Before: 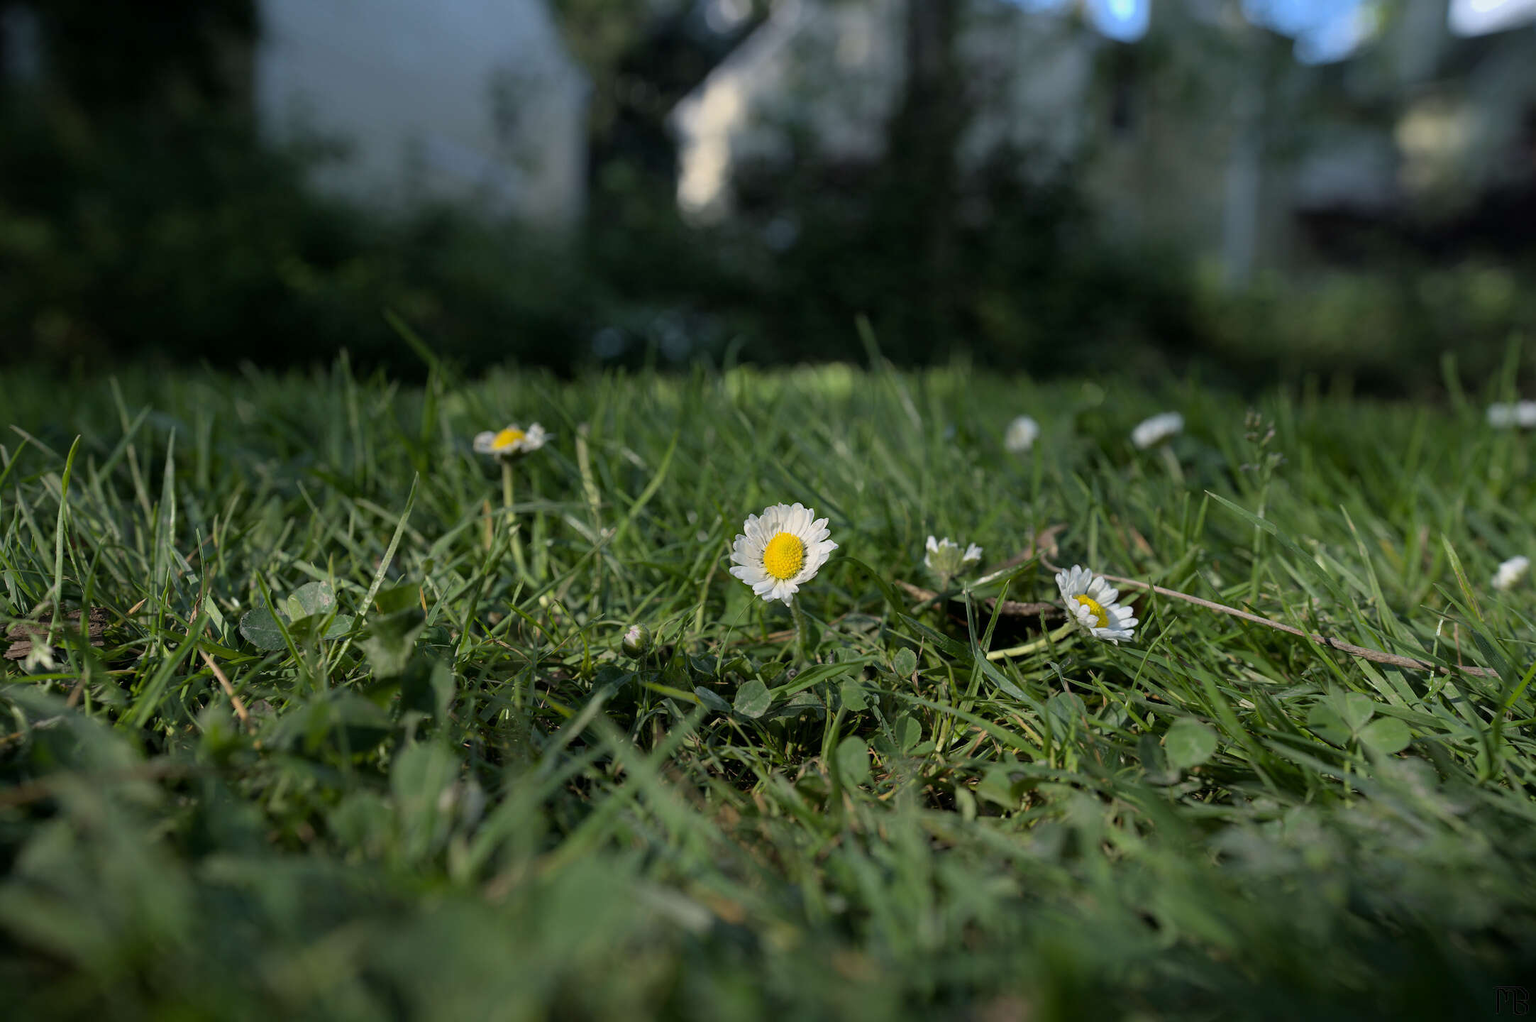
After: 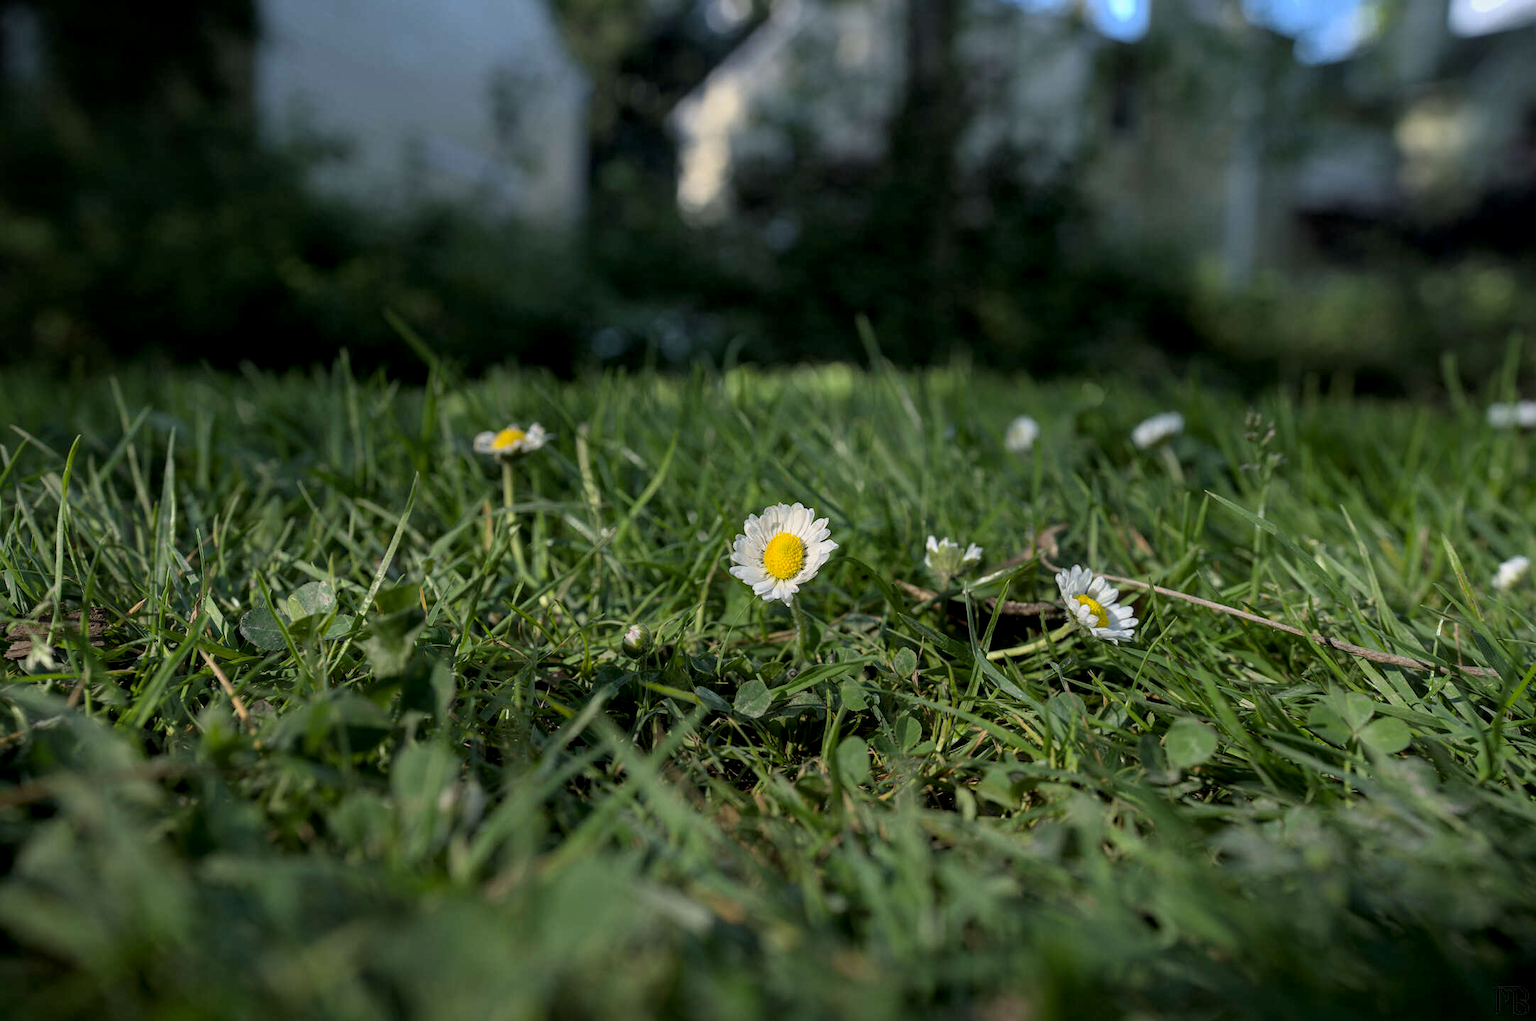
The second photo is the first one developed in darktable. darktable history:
local contrast: on, module defaults
contrast brightness saturation: contrast 0.04, saturation 0.07
